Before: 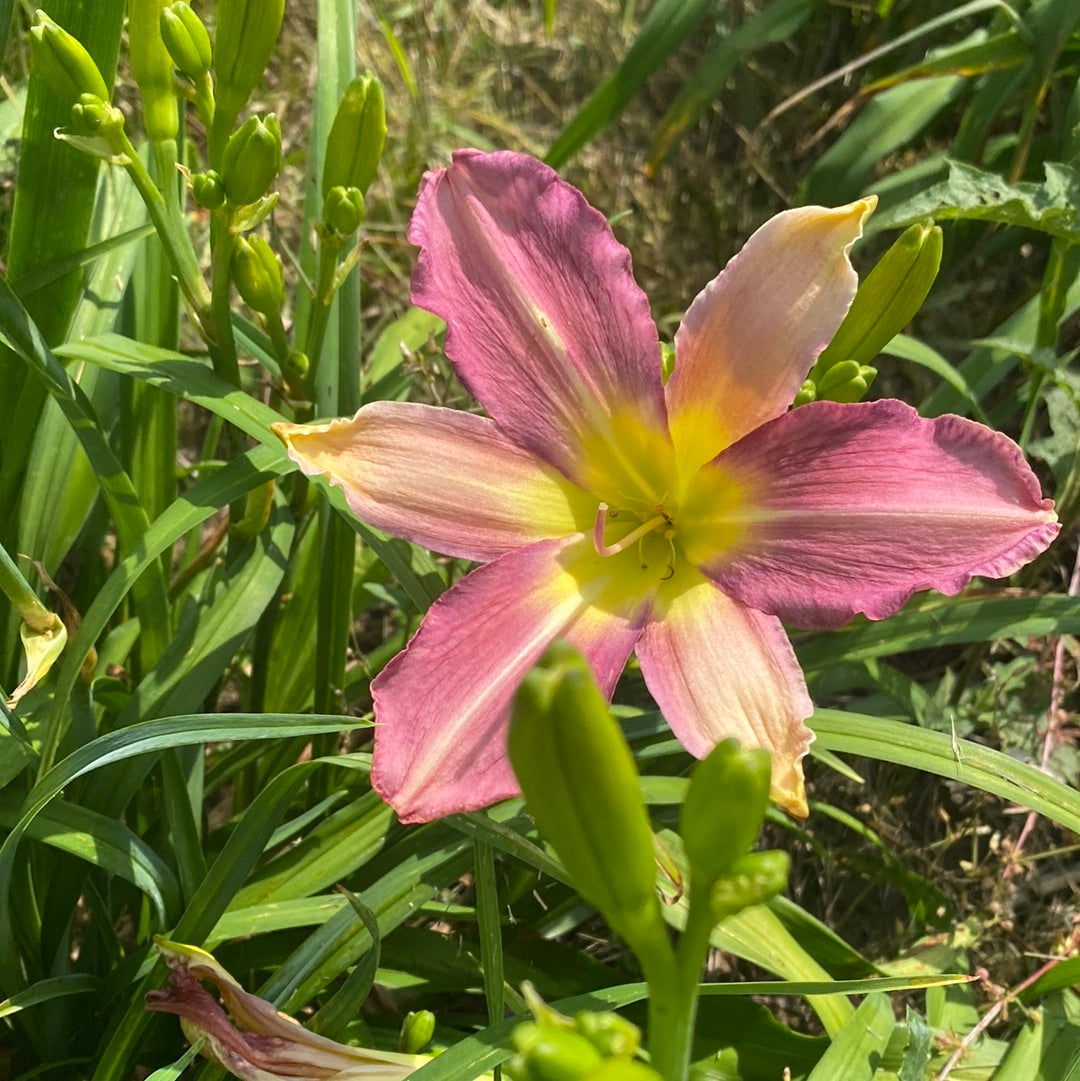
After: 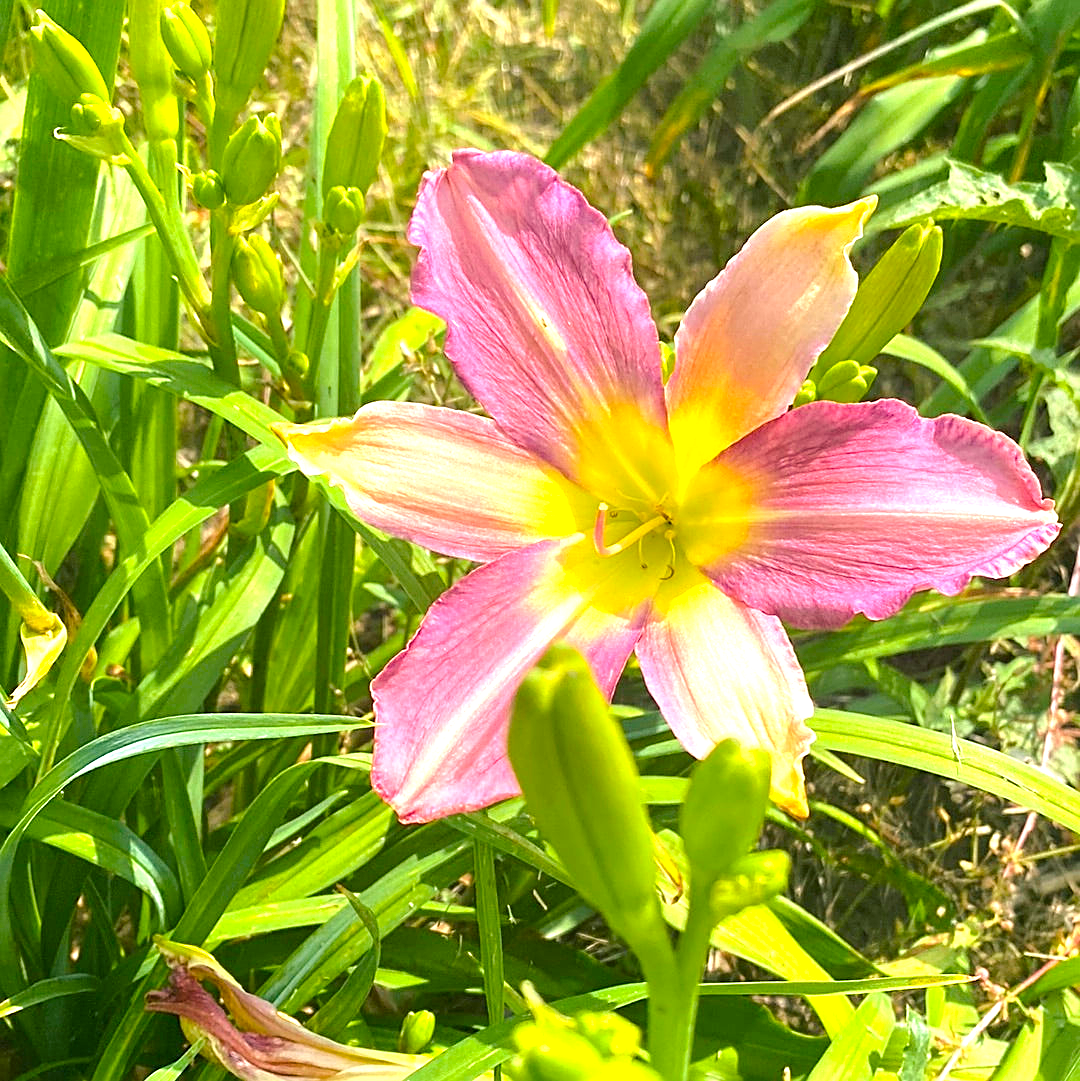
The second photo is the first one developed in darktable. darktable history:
color balance rgb: shadows lift › chroma 4.083%, shadows lift › hue 251.6°, perceptual saturation grading › global saturation 0.276%, perceptual brilliance grading › mid-tones 10.367%, perceptual brilliance grading › shadows 15.398%, global vibrance 40.701%
exposure: black level correction 0, exposure 1.099 EV, compensate highlight preservation false
sharpen: on, module defaults
